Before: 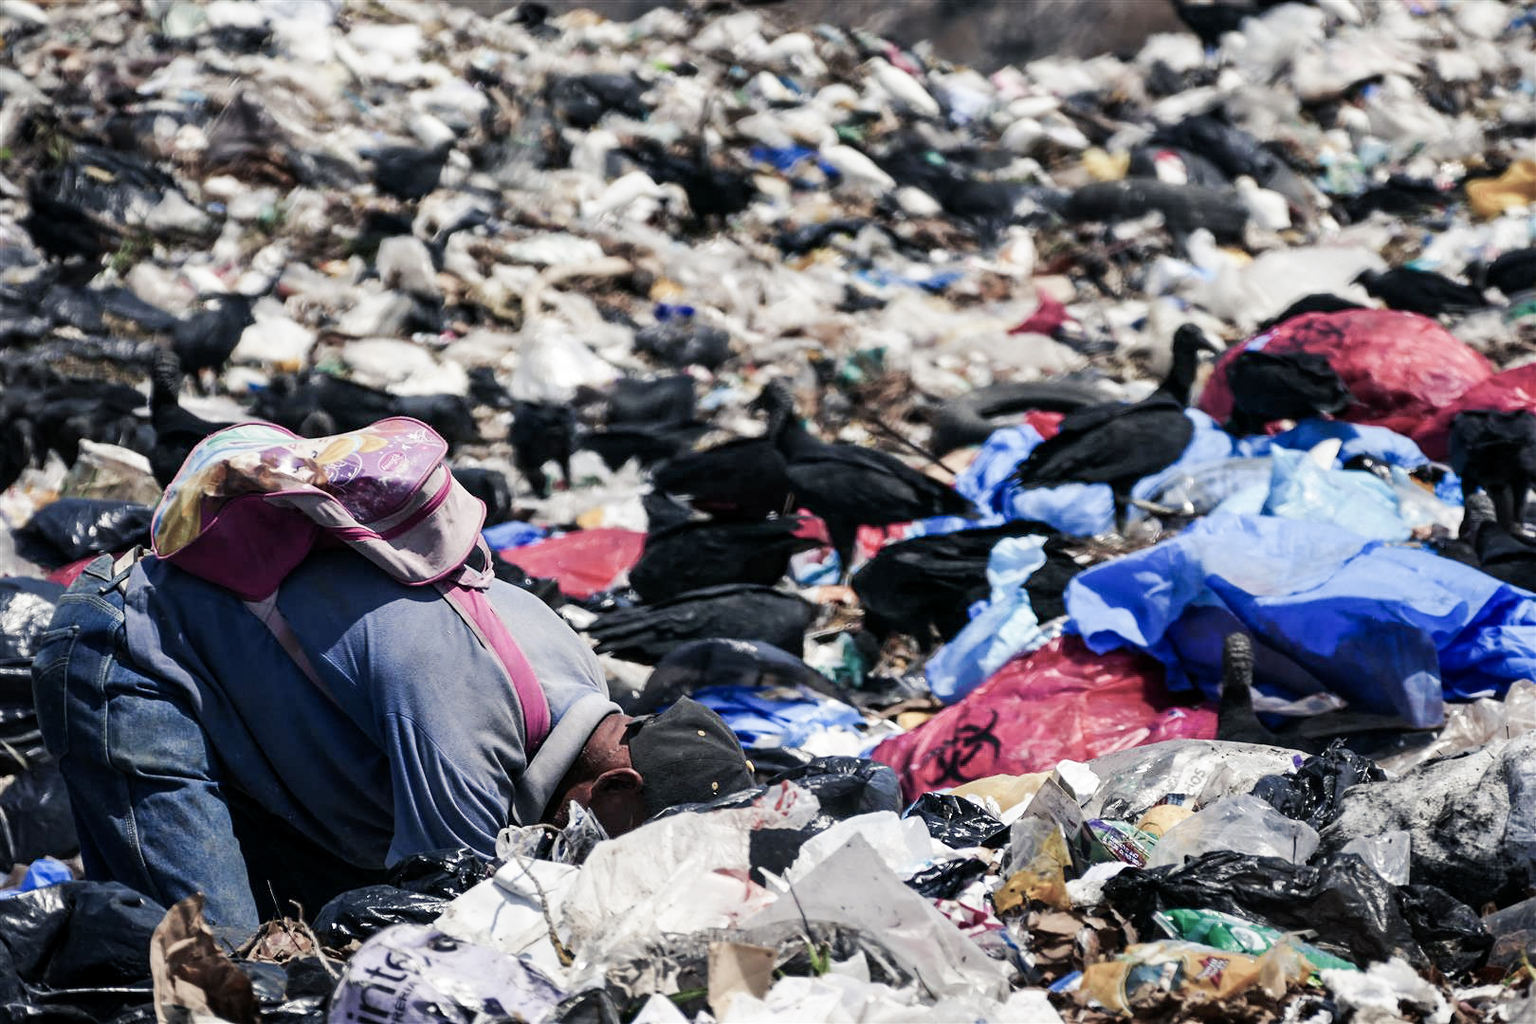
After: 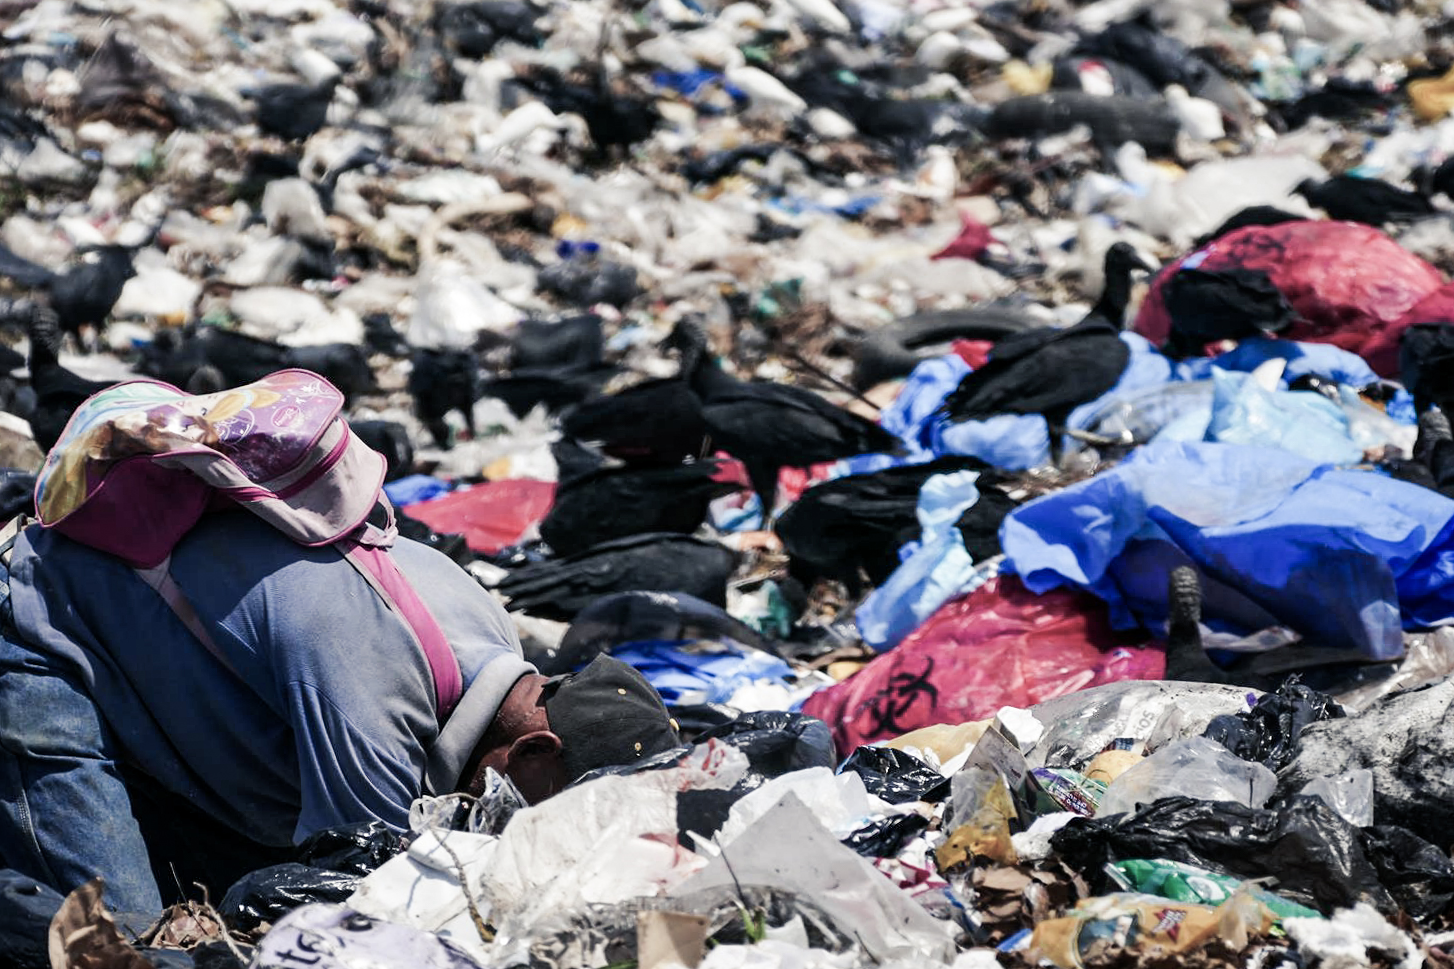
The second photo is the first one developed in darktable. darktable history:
crop and rotate: angle 1.96°, left 5.673%, top 5.673%
